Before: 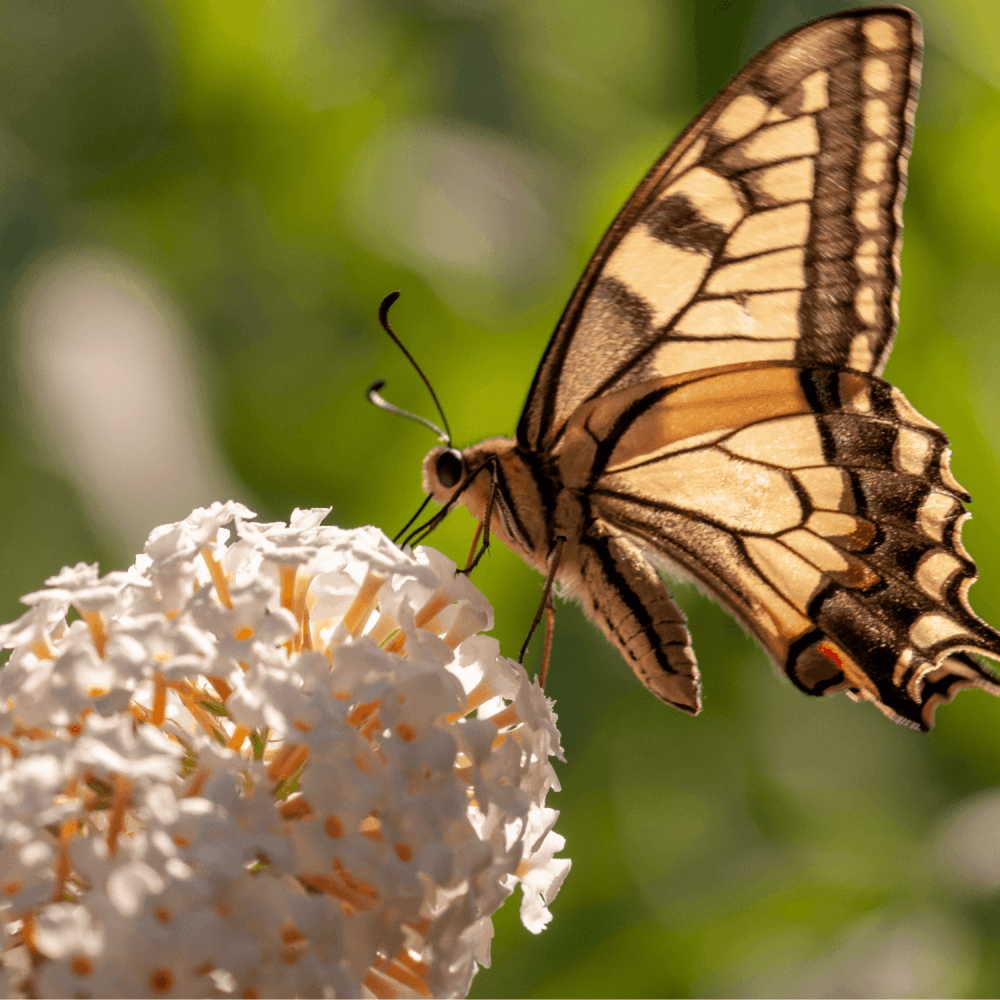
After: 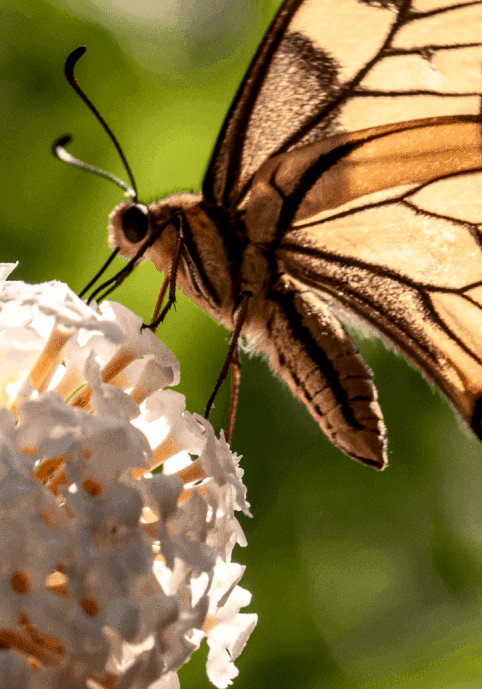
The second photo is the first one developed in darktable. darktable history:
local contrast: detail 130%
contrast brightness saturation: contrast 0.284
crop: left 31.402%, top 24.517%, right 20.367%, bottom 6.582%
